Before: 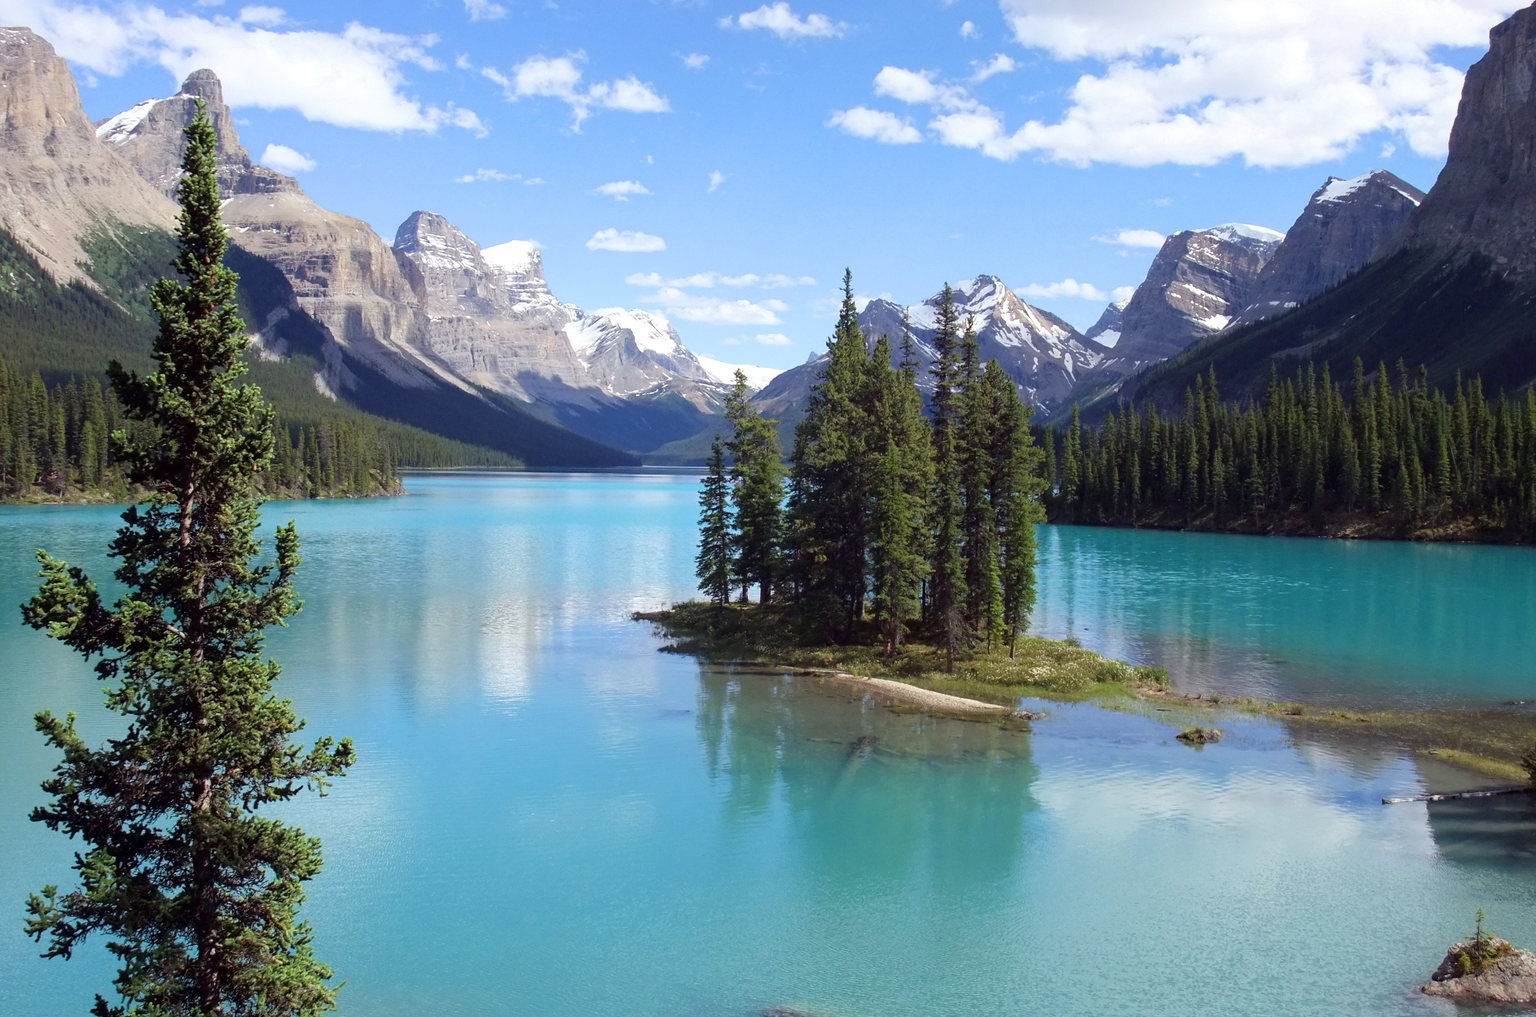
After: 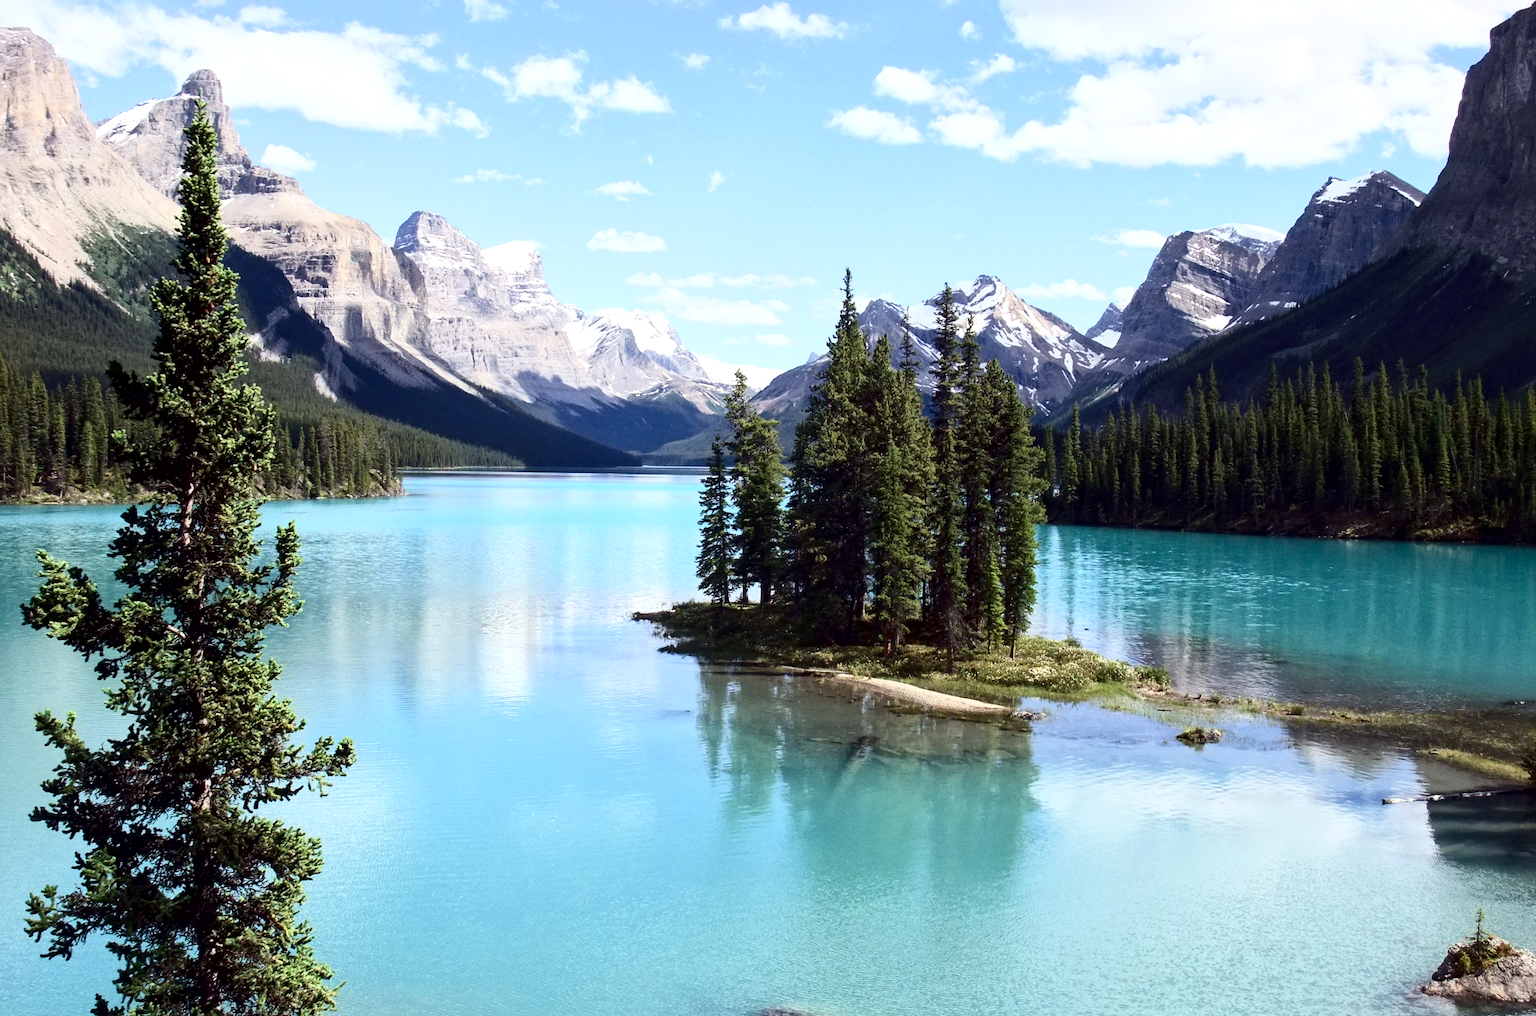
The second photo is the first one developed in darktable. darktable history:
local contrast: mode bilateral grid, contrast 20, coarseness 50, detail 132%, midtone range 0.2
contrast brightness saturation: contrast 0.39, brightness 0.1
